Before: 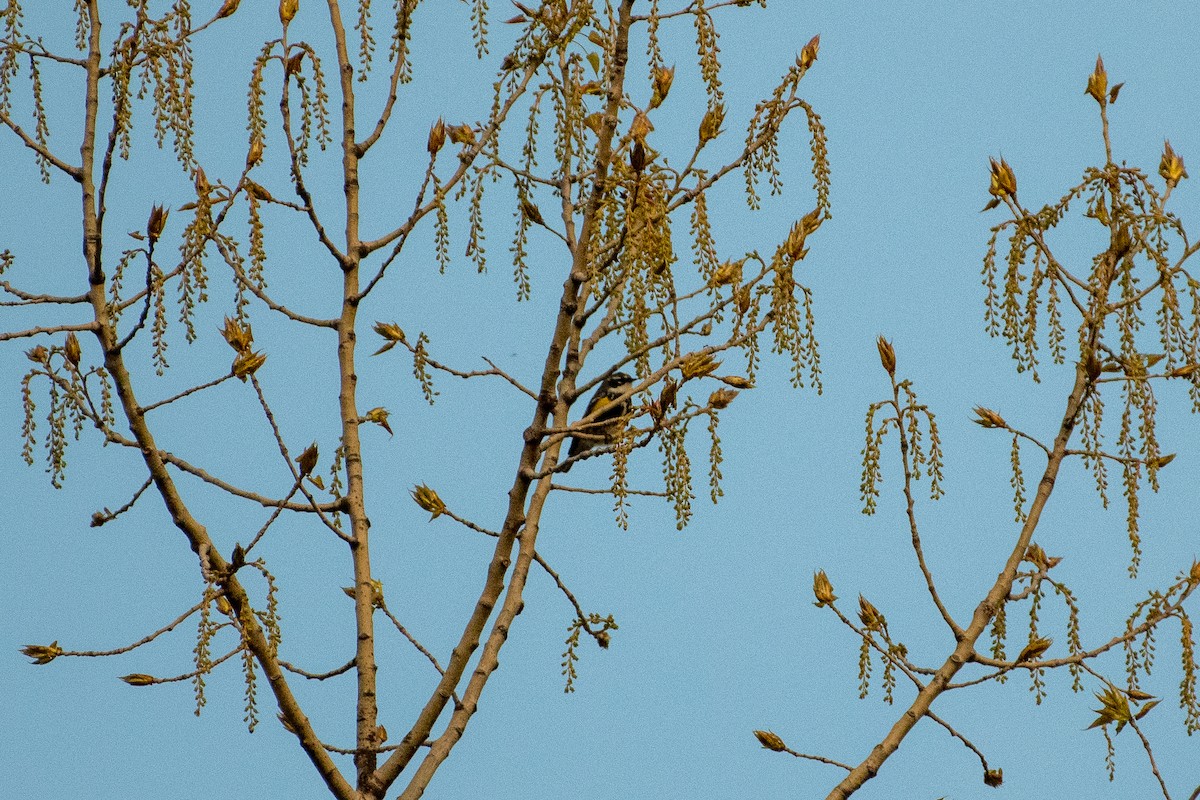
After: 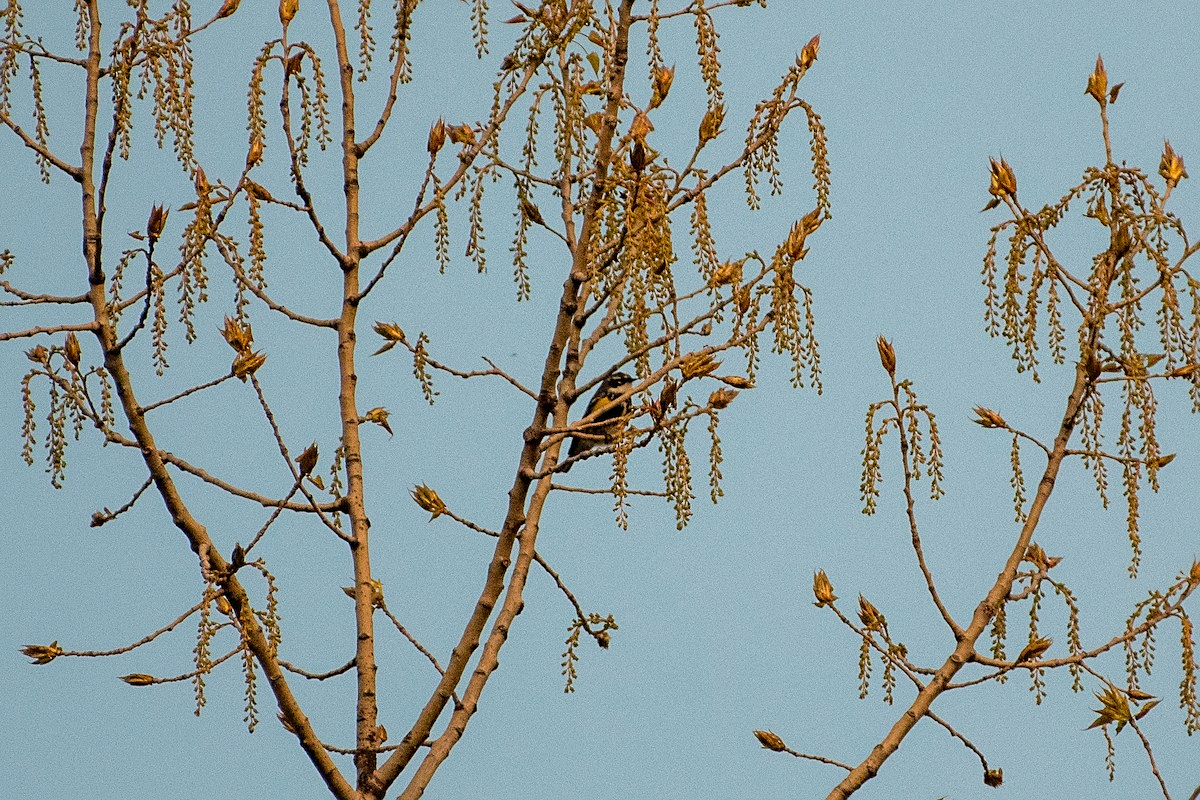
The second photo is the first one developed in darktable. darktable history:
sharpen: radius 1.864, amount 0.398, threshold 1.271
white balance: red 1.127, blue 0.943
